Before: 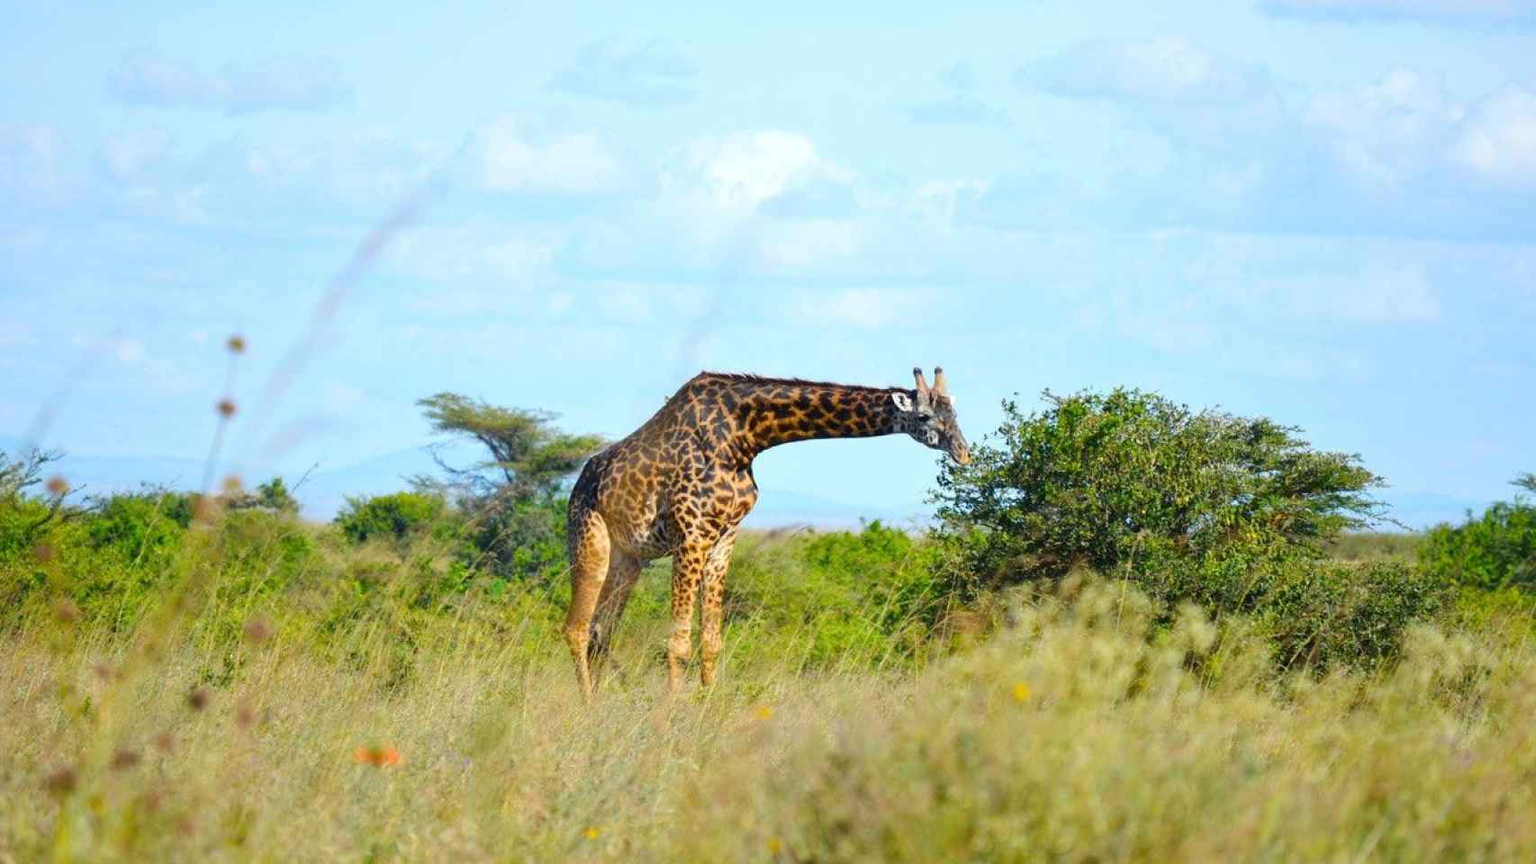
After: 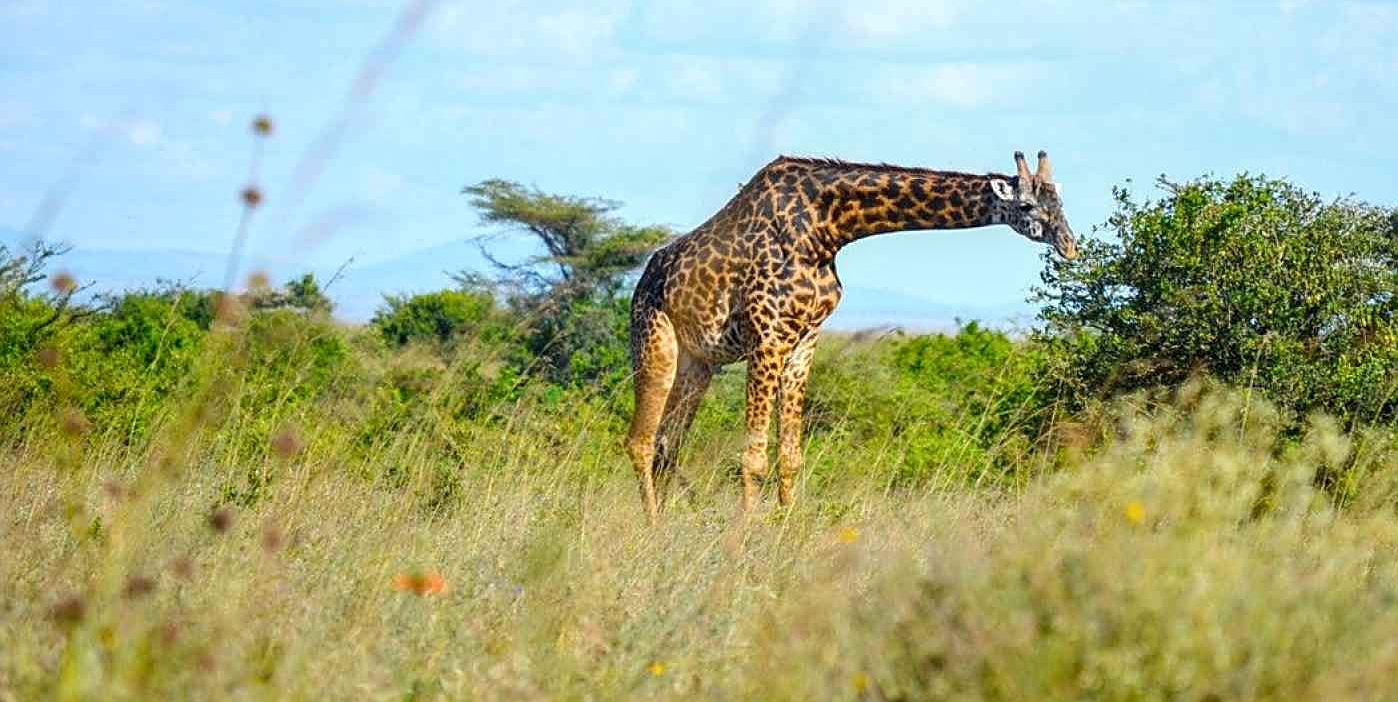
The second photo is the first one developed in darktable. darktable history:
crop: top 26.785%, right 18.042%
sharpen: on, module defaults
local contrast: on, module defaults
